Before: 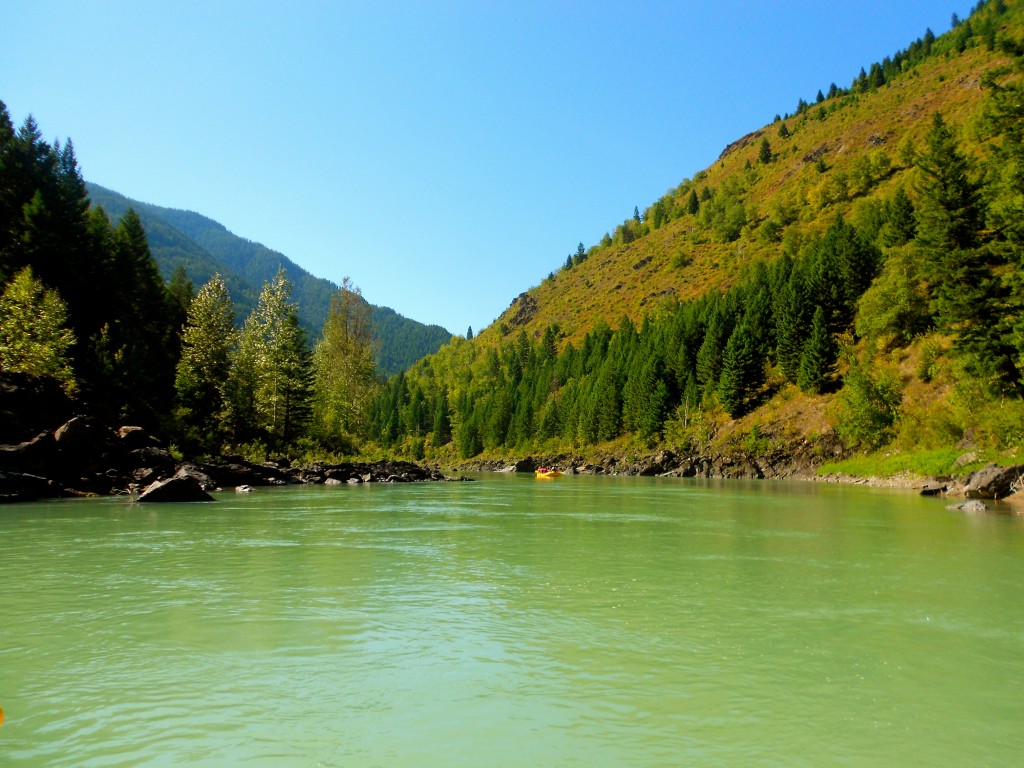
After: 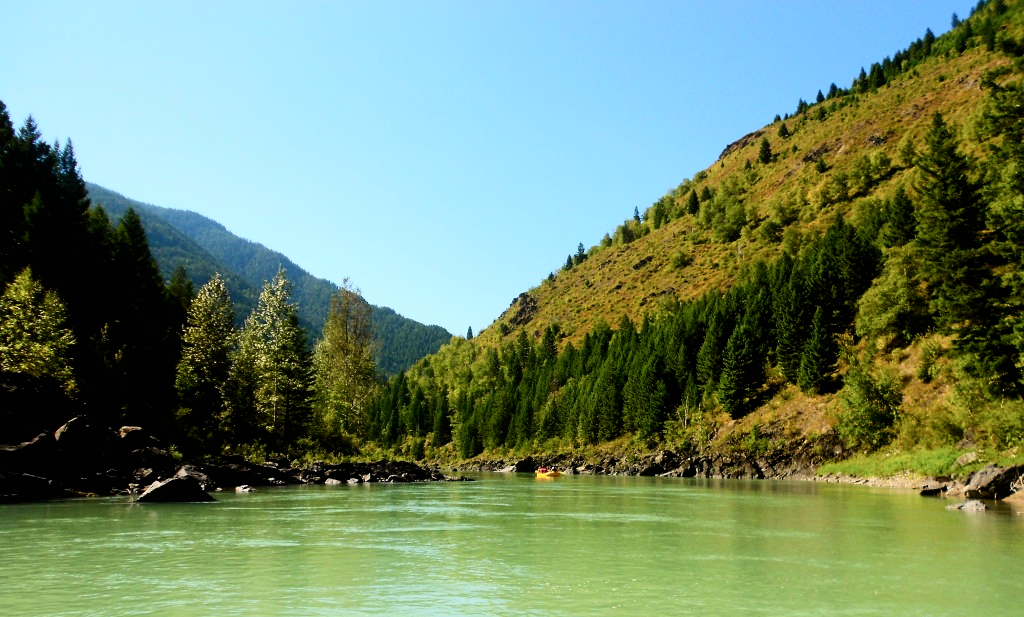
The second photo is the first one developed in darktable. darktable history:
crop: bottom 19.644%
contrast brightness saturation: contrast 0.24, brightness 0.09
exposure: black level correction 0.001, exposure -0.125 EV, compensate exposure bias true, compensate highlight preservation false
filmic rgb: black relative exposure -8.07 EV, white relative exposure 3 EV, hardness 5.35, contrast 1.25
